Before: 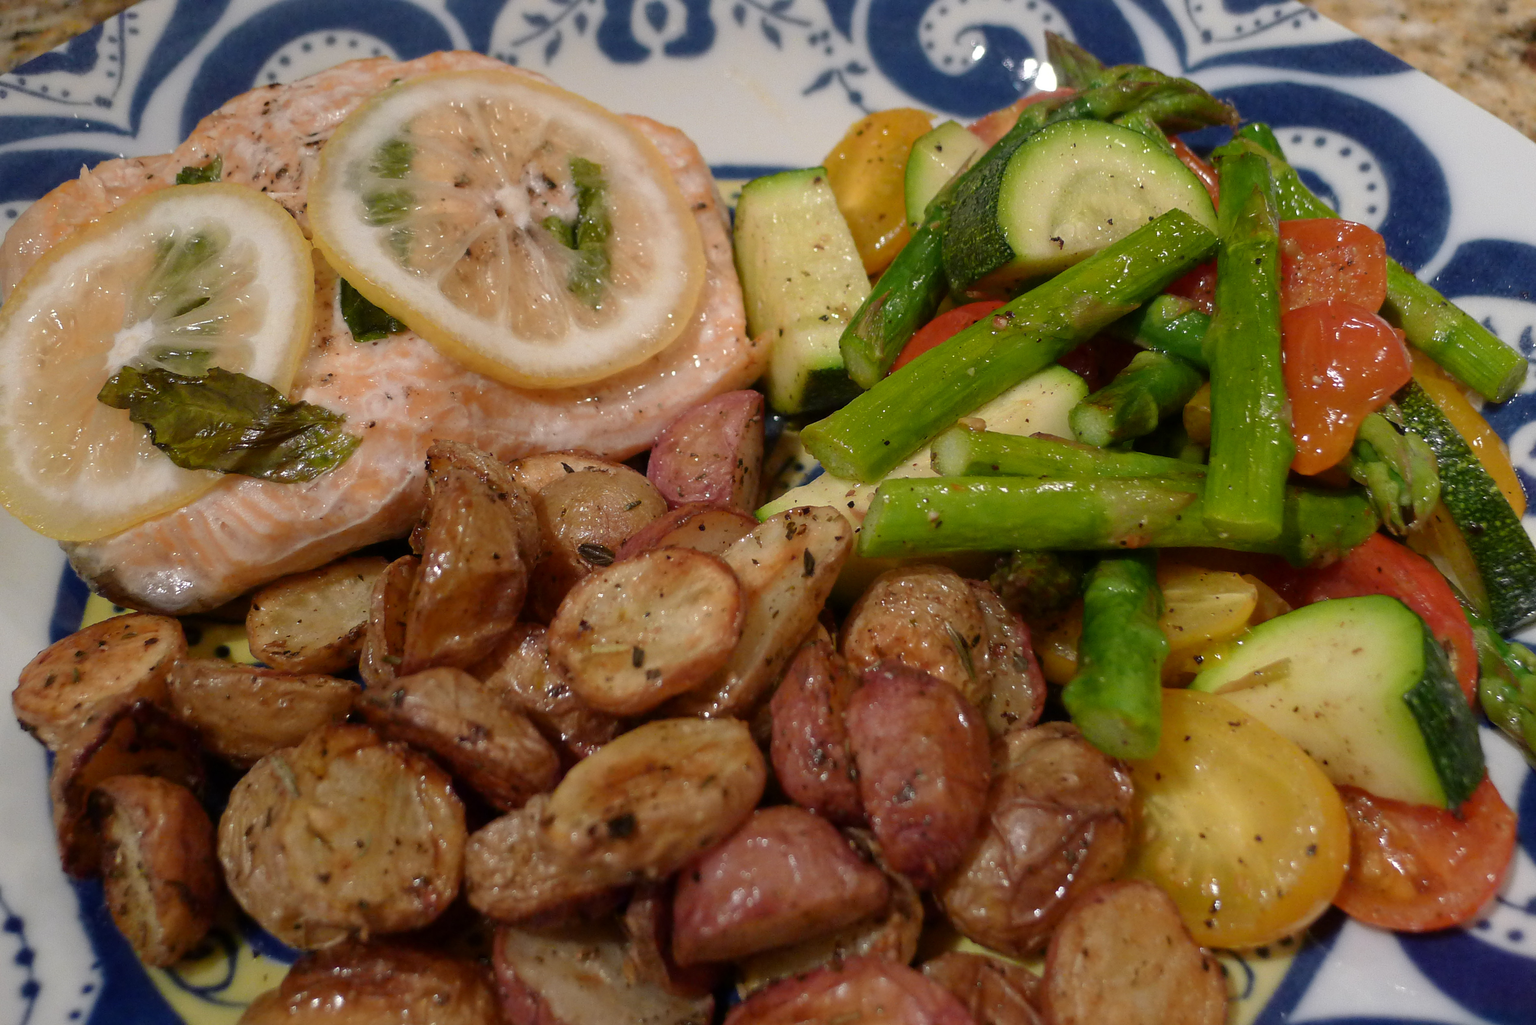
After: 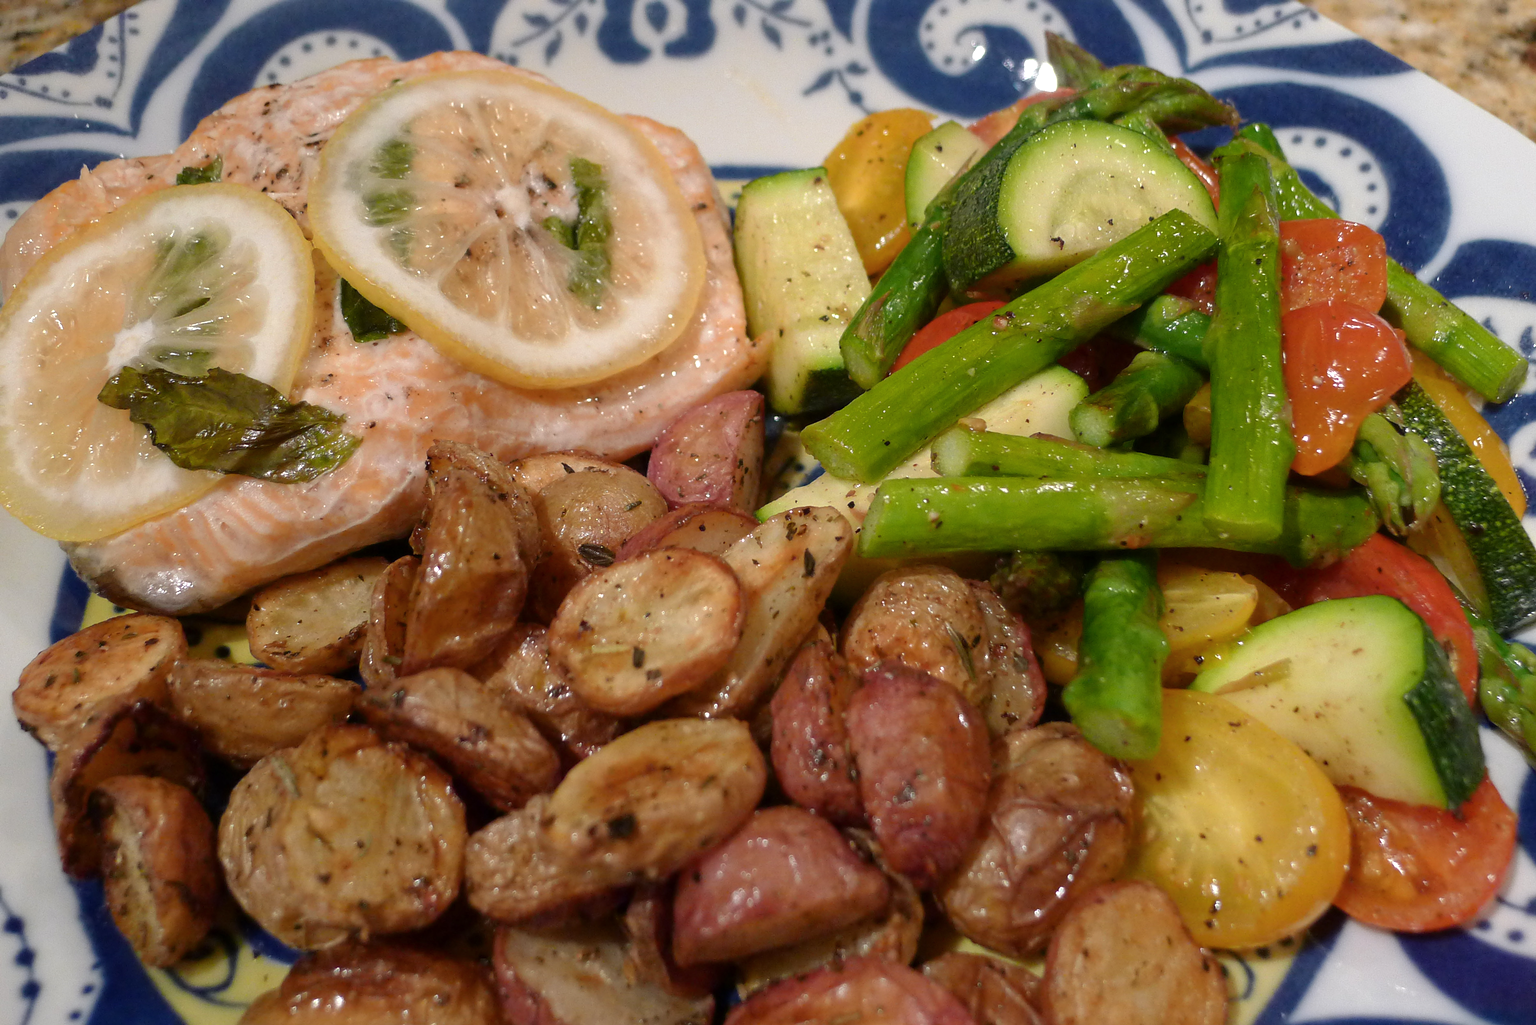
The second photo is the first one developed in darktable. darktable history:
exposure: exposure 0.3 EV
color balance rgb: on, module defaults
